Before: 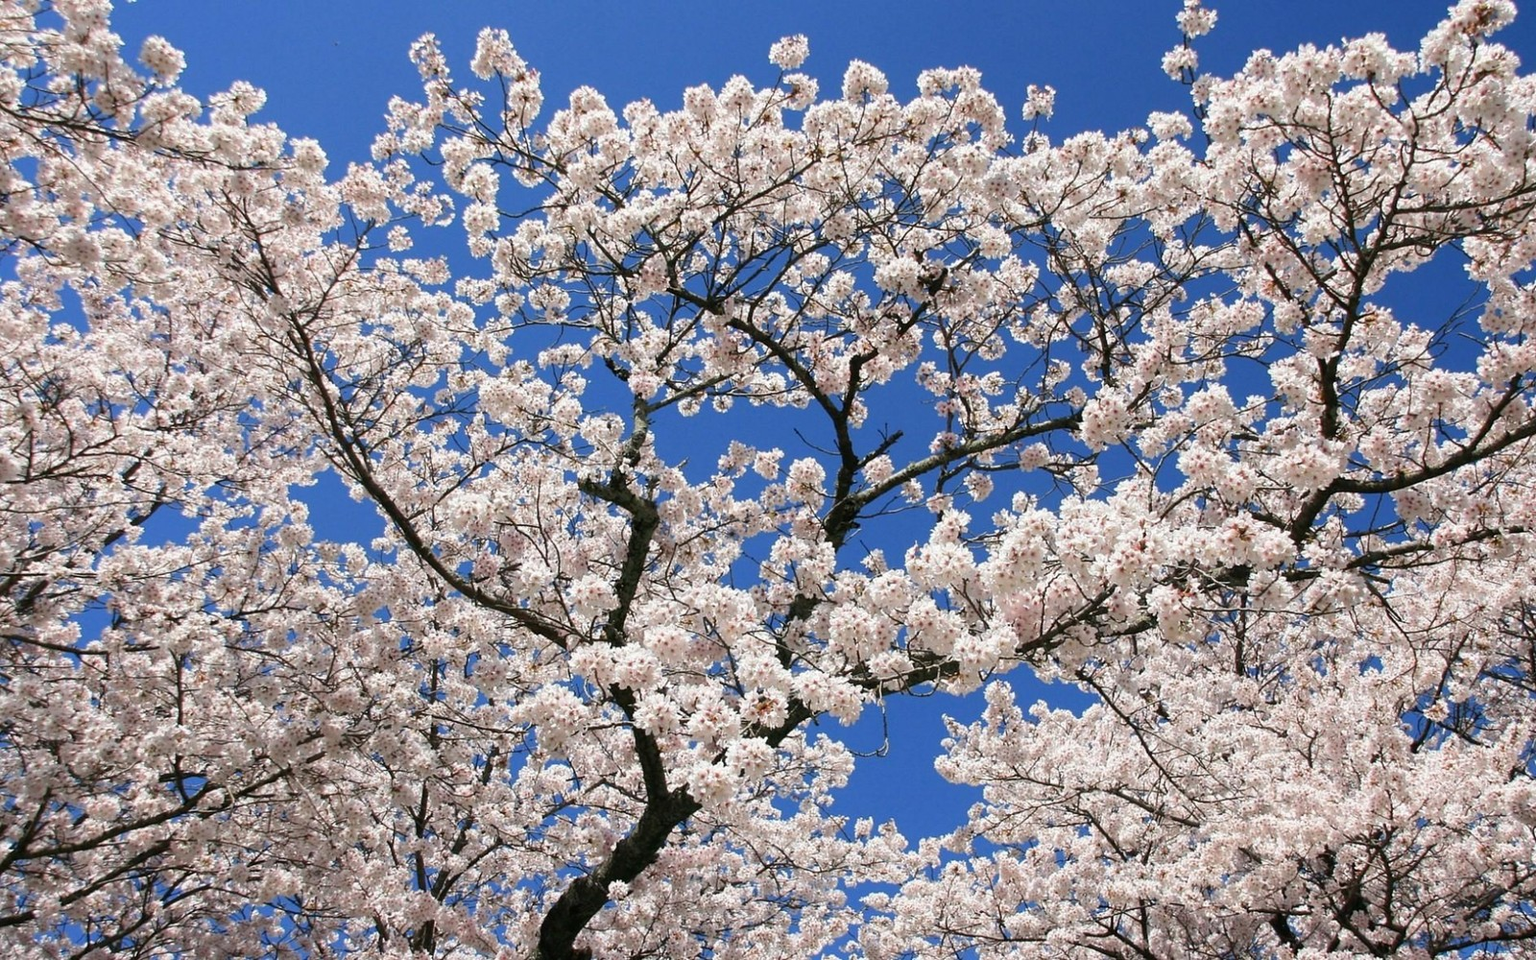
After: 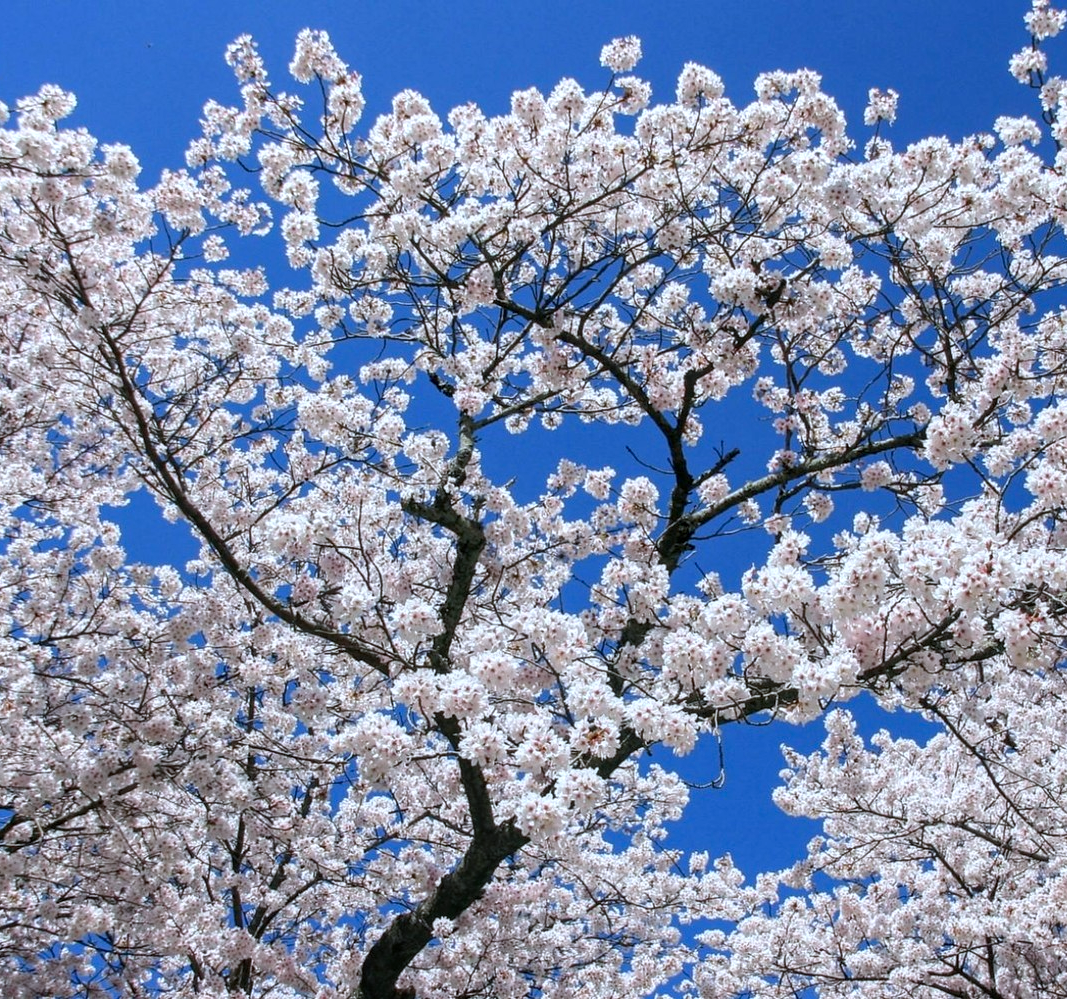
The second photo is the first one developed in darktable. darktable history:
crop and rotate: left 12.582%, right 20.683%
local contrast: on, module defaults
color calibration: x 0.37, y 0.382, temperature 4302.79 K, saturation algorithm version 1 (2020)
